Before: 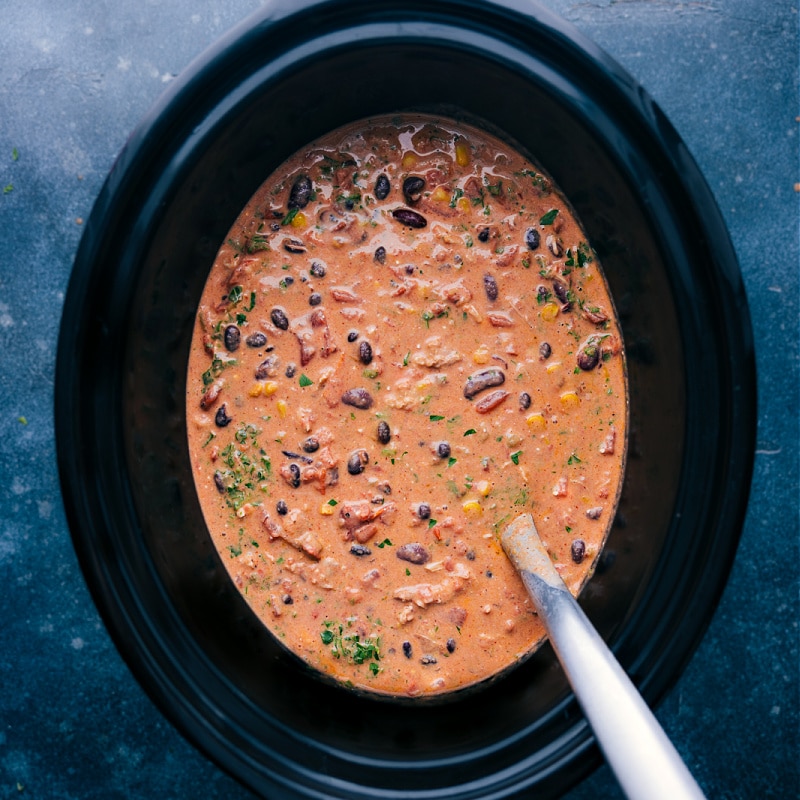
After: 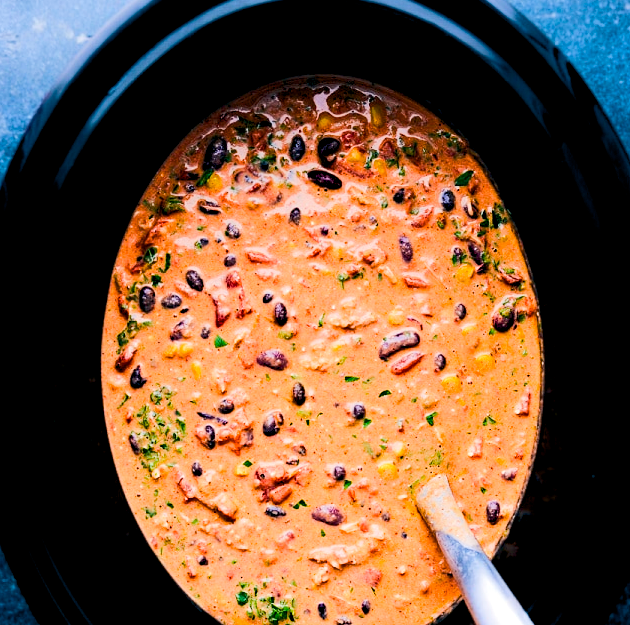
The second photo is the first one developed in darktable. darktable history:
crop and rotate: left 10.77%, top 5.1%, right 10.41%, bottom 16.76%
rgb curve: curves: ch0 [(0, 0) (0.284, 0.292) (0.505, 0.644) (1, 1)], compensate middle gray true
color balance rgb: shadows lift › luminance -9.41%, highlights gain › luminance 17.6%, global offset › luminance -1.45%, perceptual saturation grading › highlights -17.77%, perceptual saturation grading › mid-tones 33.1%, perceptual saturation grading › shadows 50.52%, global vibrance 24.22%
